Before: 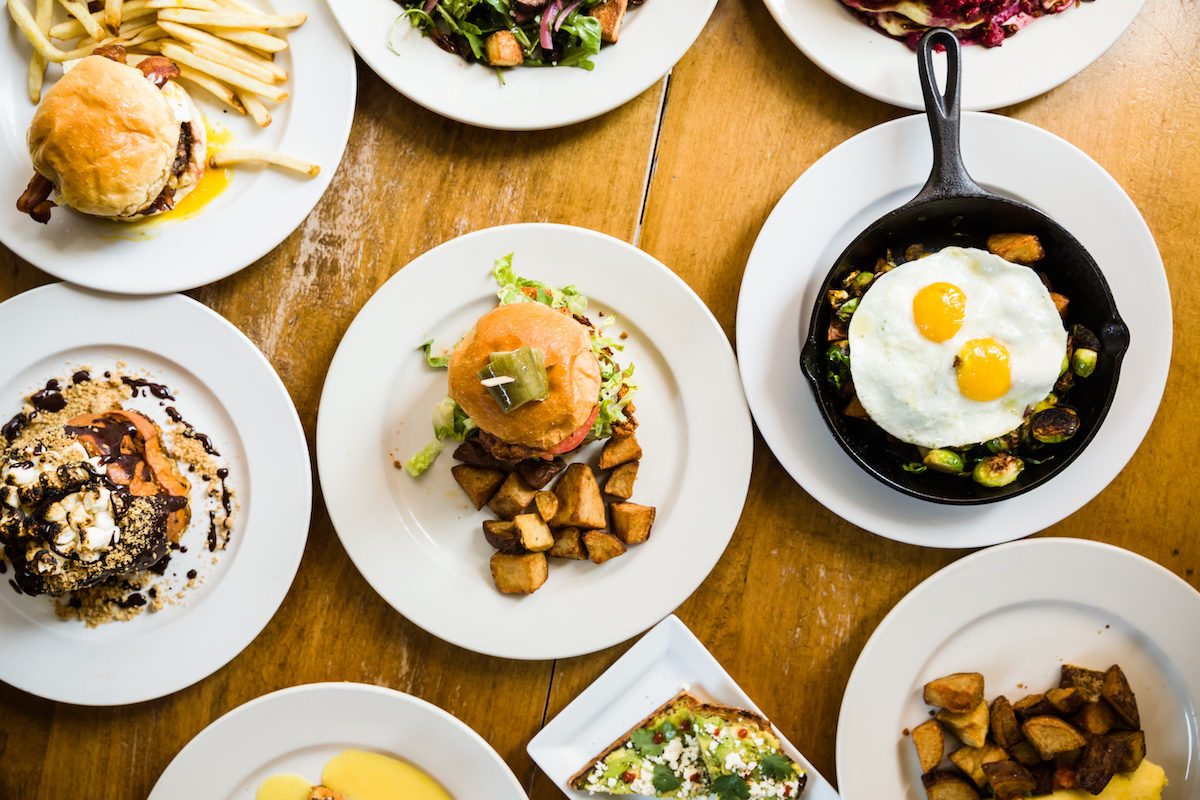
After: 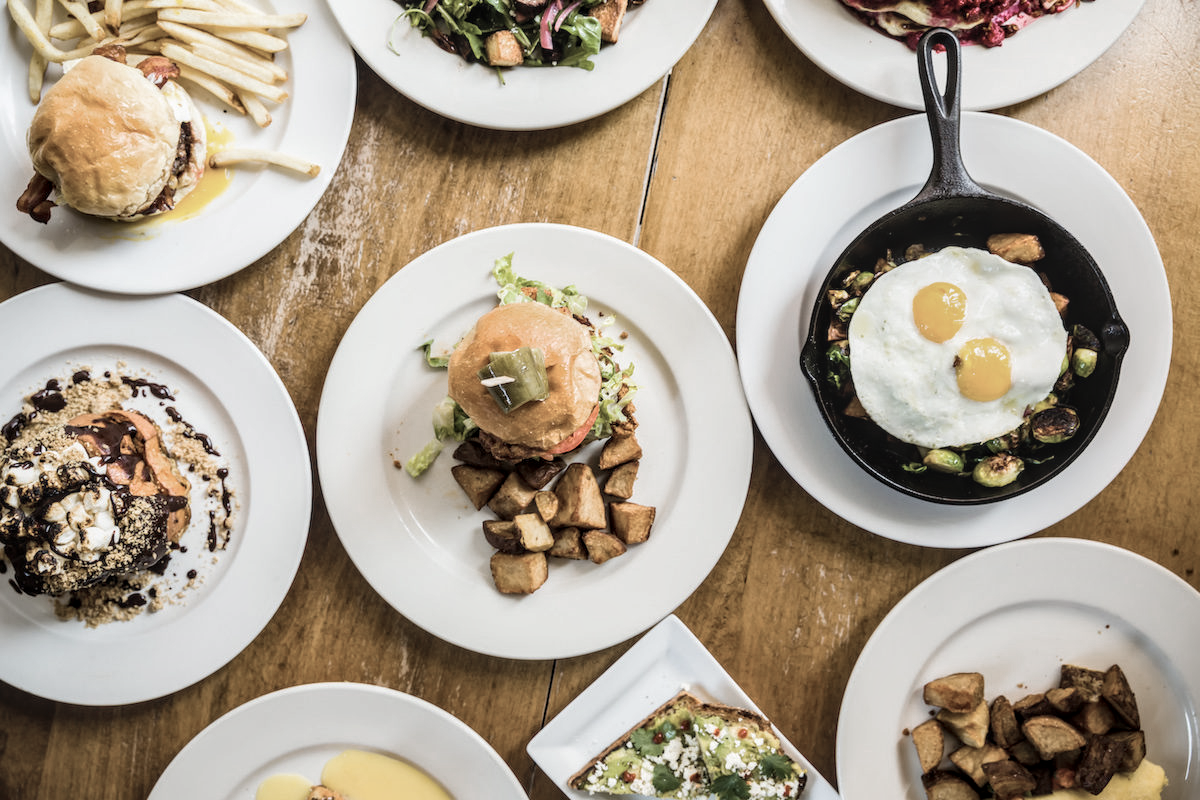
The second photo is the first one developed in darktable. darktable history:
local contrast: on, module defaults
exposure: exposure -0.043 EV, compensate highlight preservation false
color zones: curves: ch0 [(0, 0.559) (0.153, 0.551) (0.229, 0.5) (0.429, 0.5) (0.571, 0.5) (0.714, 0.5) (0.857, 0.5) (1, 0.559)]; ch1 [(0, 0.417) (0.112, 0.336) (0.213, 0.26) (0.429, 0.34) (0.571, 0.35) (0.683, 0.331) (0.857, 0.344) (1, 0.417)]
